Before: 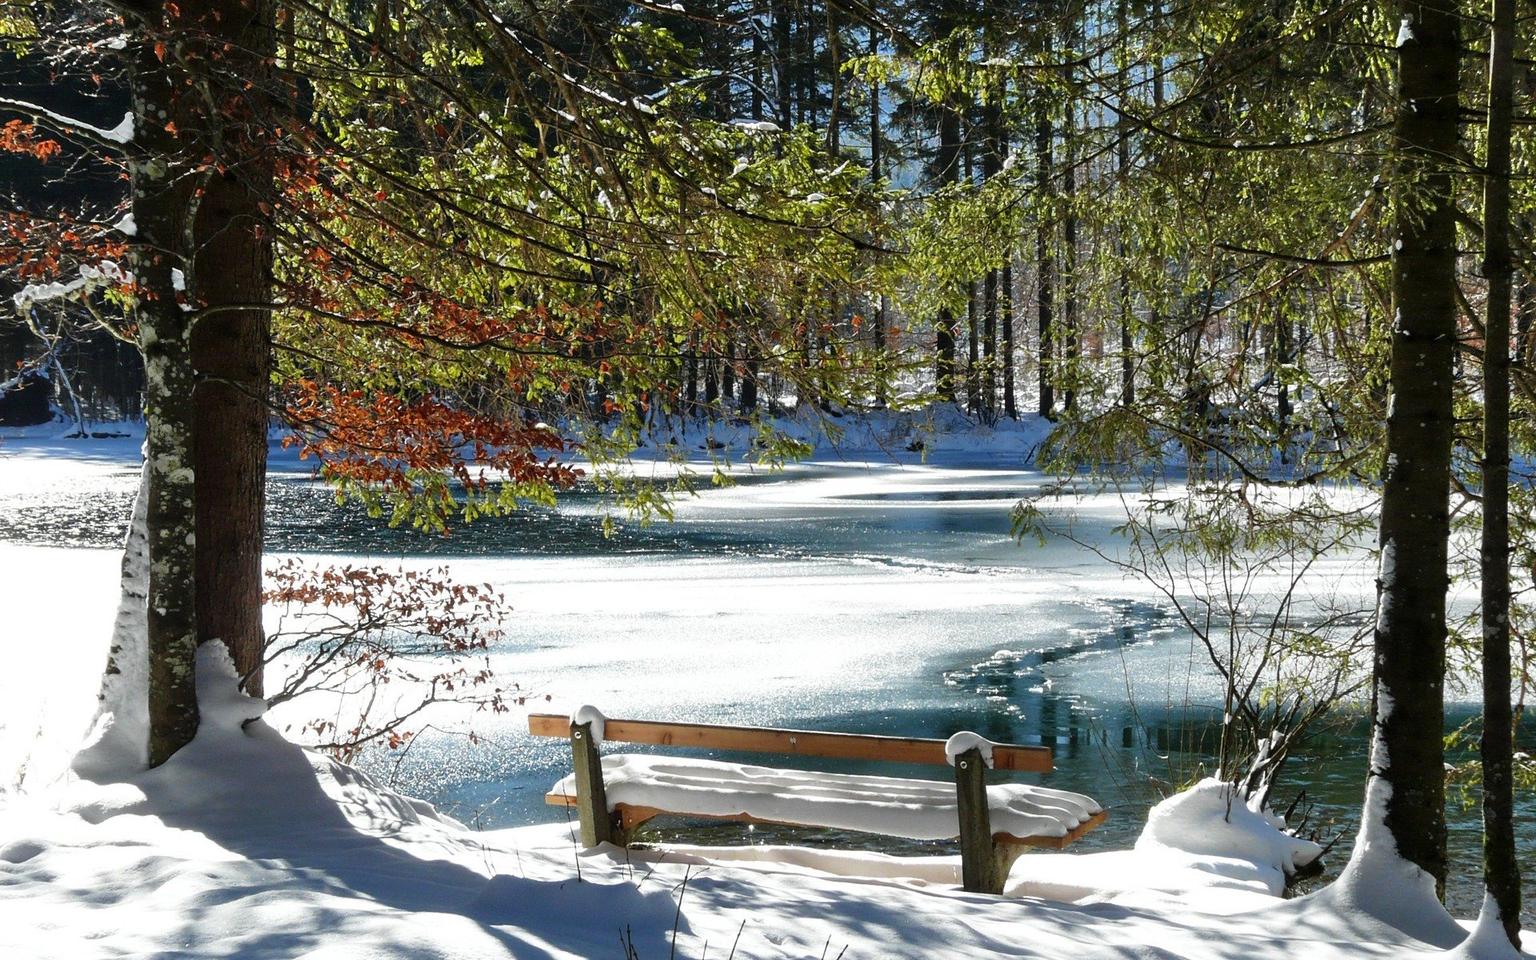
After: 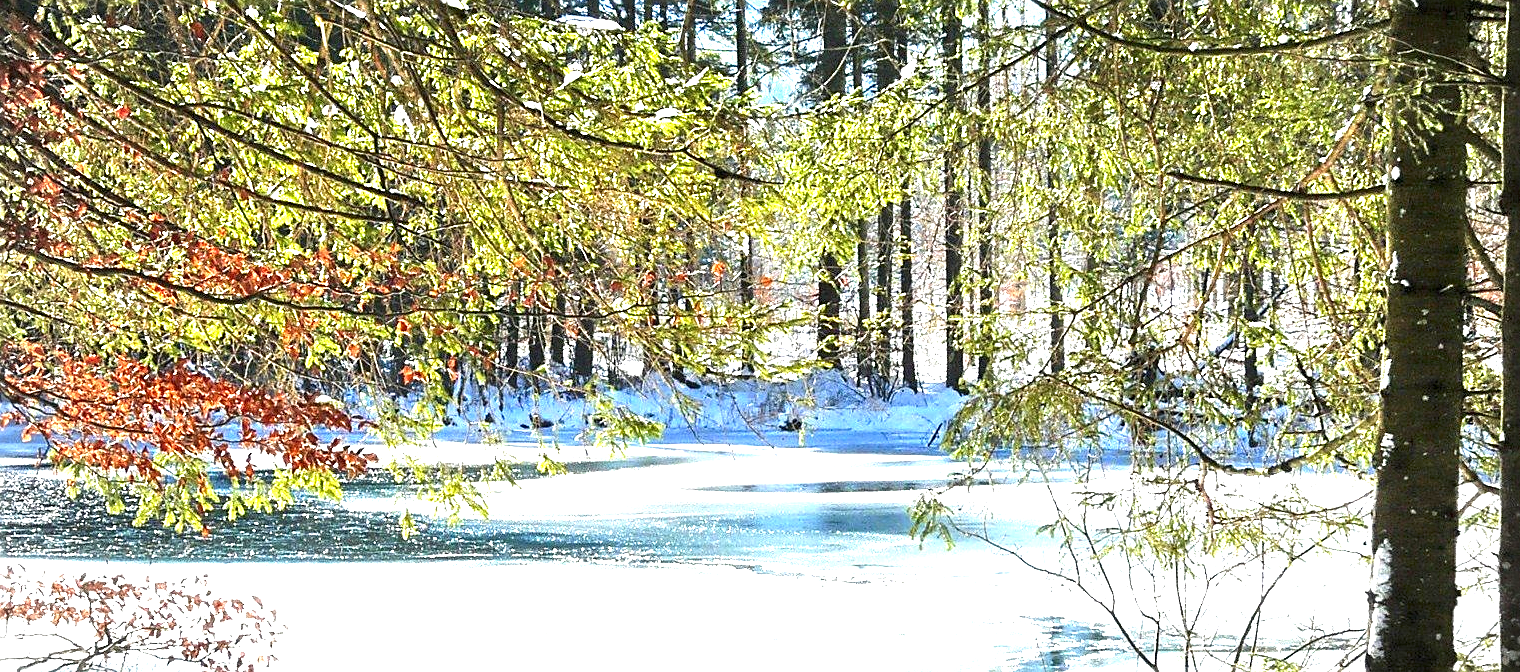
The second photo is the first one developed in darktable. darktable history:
crop: left 18.41%, top 11.101%, right 2.395%, bottom 32.873%
exposure: exposure 2.216 EV, compensate exposure bias true, compensate highlight preservation false
sharpen: on, module defaults
vignetting: on, module defaults
